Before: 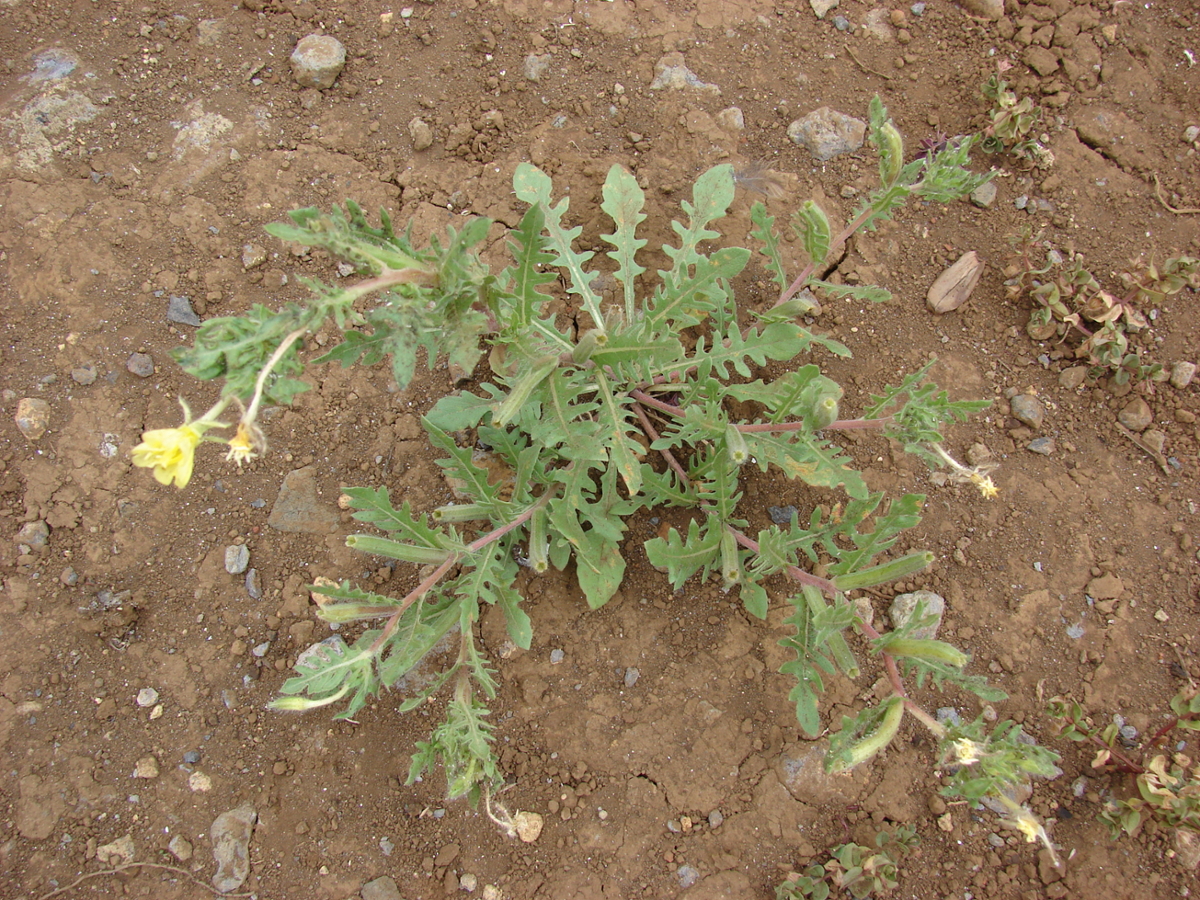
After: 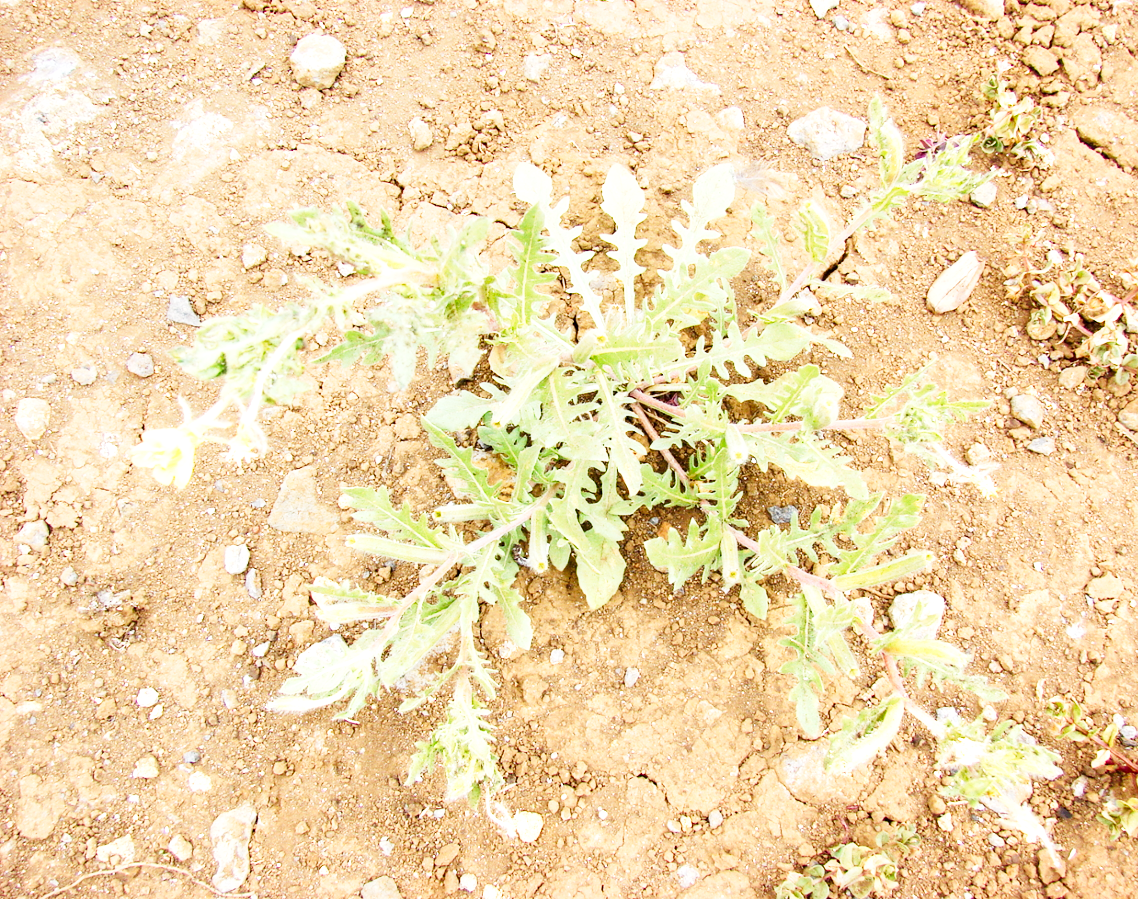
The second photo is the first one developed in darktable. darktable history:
color balance rgb: perceptual saturation grading › global saturation 10%, global vibrance 10%
exposure: black level correction 0, exposure 0.7 EV, compensate exposure bias true, compensate highlight preservation false
crop and rotate: right 5.167%
tone curve: curves: ch0 [(0, 0) (0.003, 0.003) (0.011, 0.012) (0.025, 0.027) (0.044, 0.048) (0.069, 0.074) (0.1, 0.117) (0.136, 0.177) (0.177, 0.246) (0.224, 0.324) (0.277, 0.422) (0.335, 0.531) (0.399, 0.633) (0.468, 0.733) (0.543, 0.824) (0.623, 0.895) (0.709, 0.938) (0.801, 0.961) (0.898, 0.98) (1, 1)], preserve colors none
local contrast: detail 135%, midtone range 0.75
